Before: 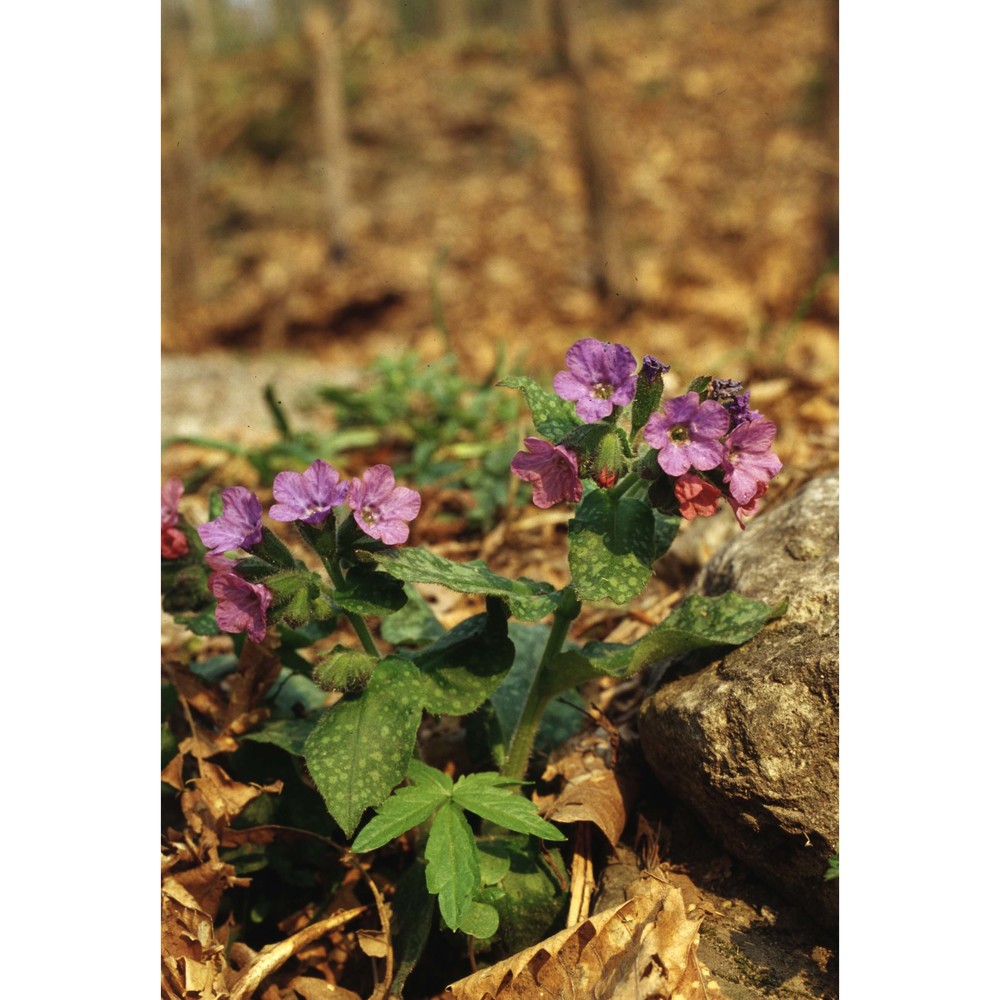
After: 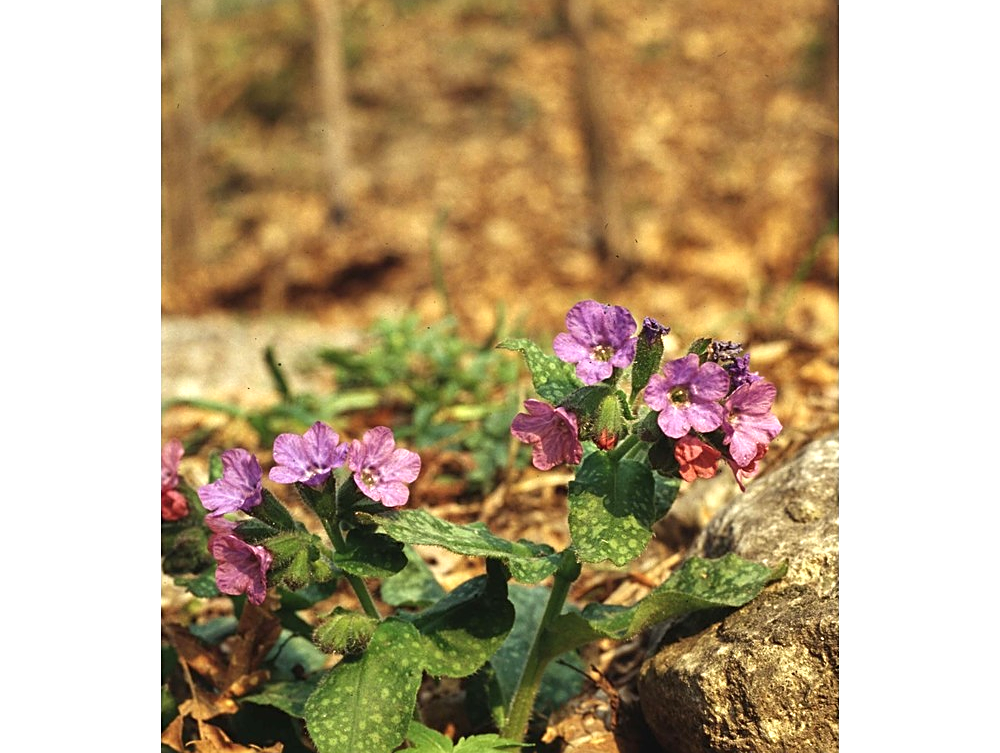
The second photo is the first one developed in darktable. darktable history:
sharpen: on, module defaults
exposure: exposure 0.568 EV, compensate highlight preservation false
crop: top 3.804%, bottom 20.863%
